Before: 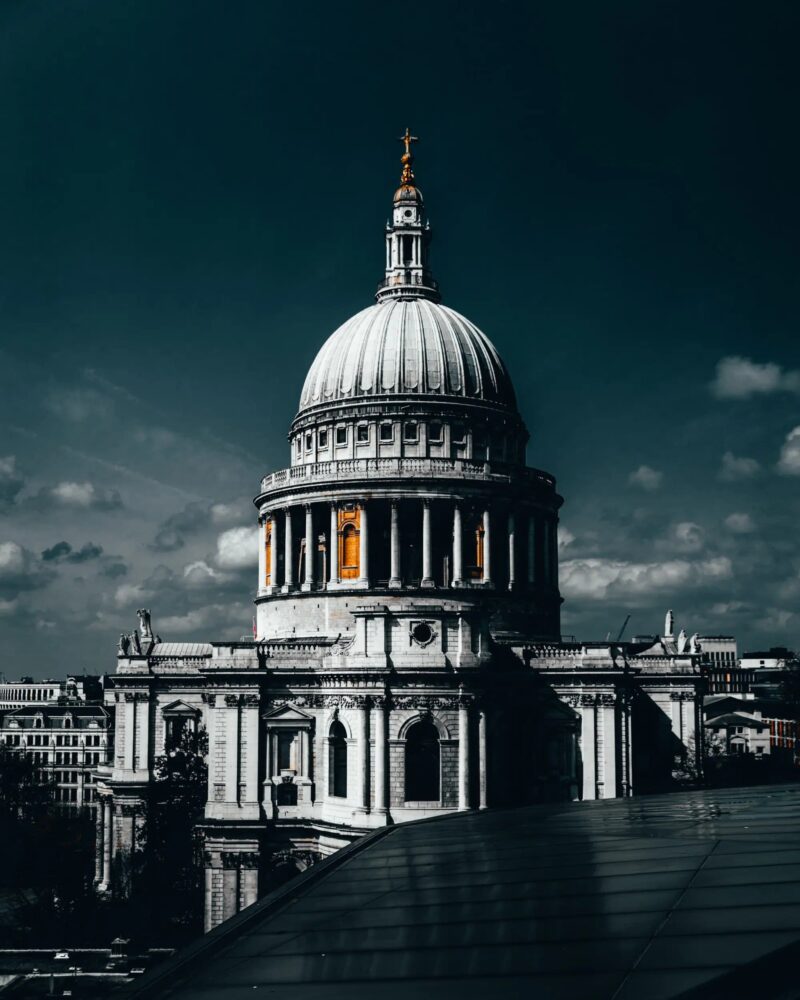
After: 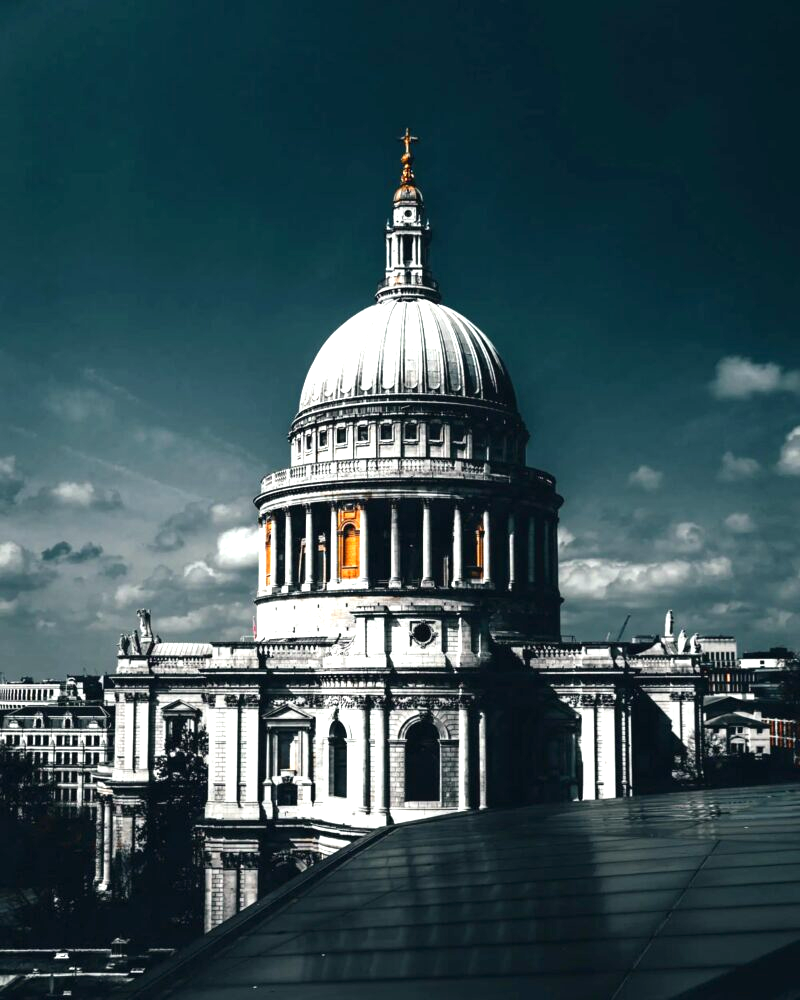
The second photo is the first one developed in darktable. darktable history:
color calibration: x 0.342, y 0.355, temperature 5146 K
exposure: black level correction 0, exposure 0.95 EV, compensate exposure bias true, compensate highlight preservation false
